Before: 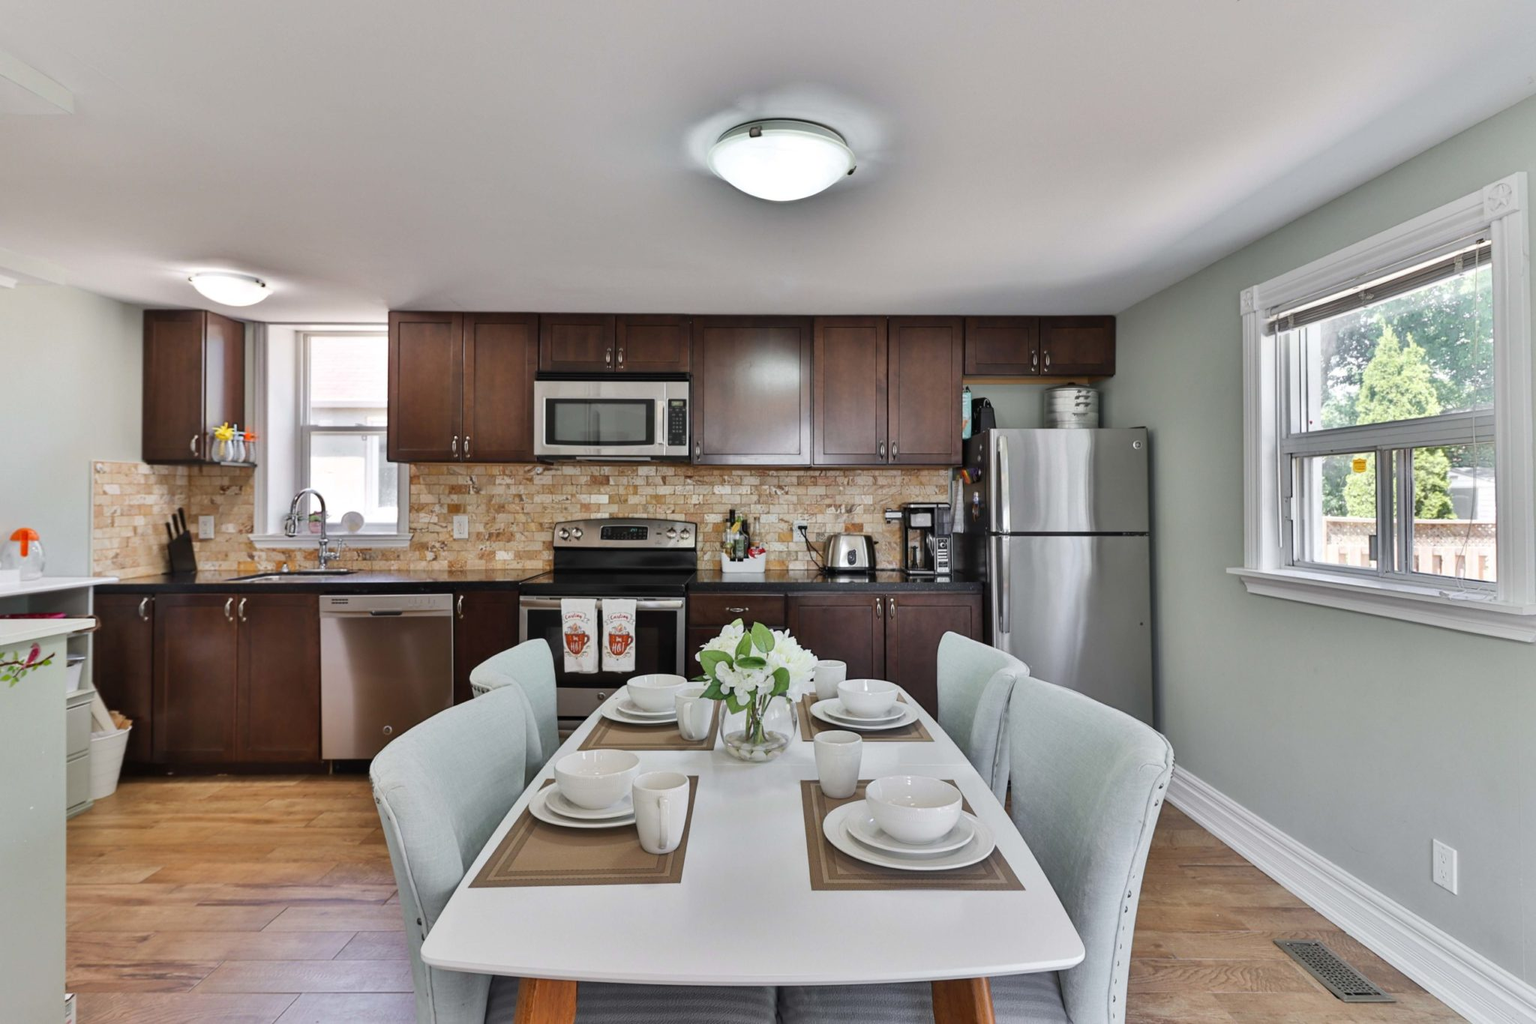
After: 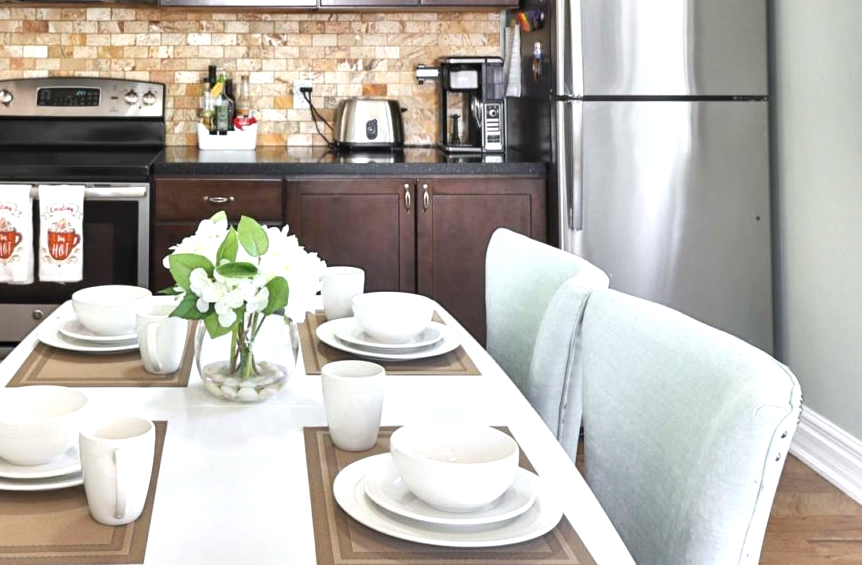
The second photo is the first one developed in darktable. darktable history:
exposure: black level correction 0, exposure 1.001 EV, compensate highlight preservation false
crop: left 37.31%, top 44.97%, right 20.566%, bottom 13.626%
